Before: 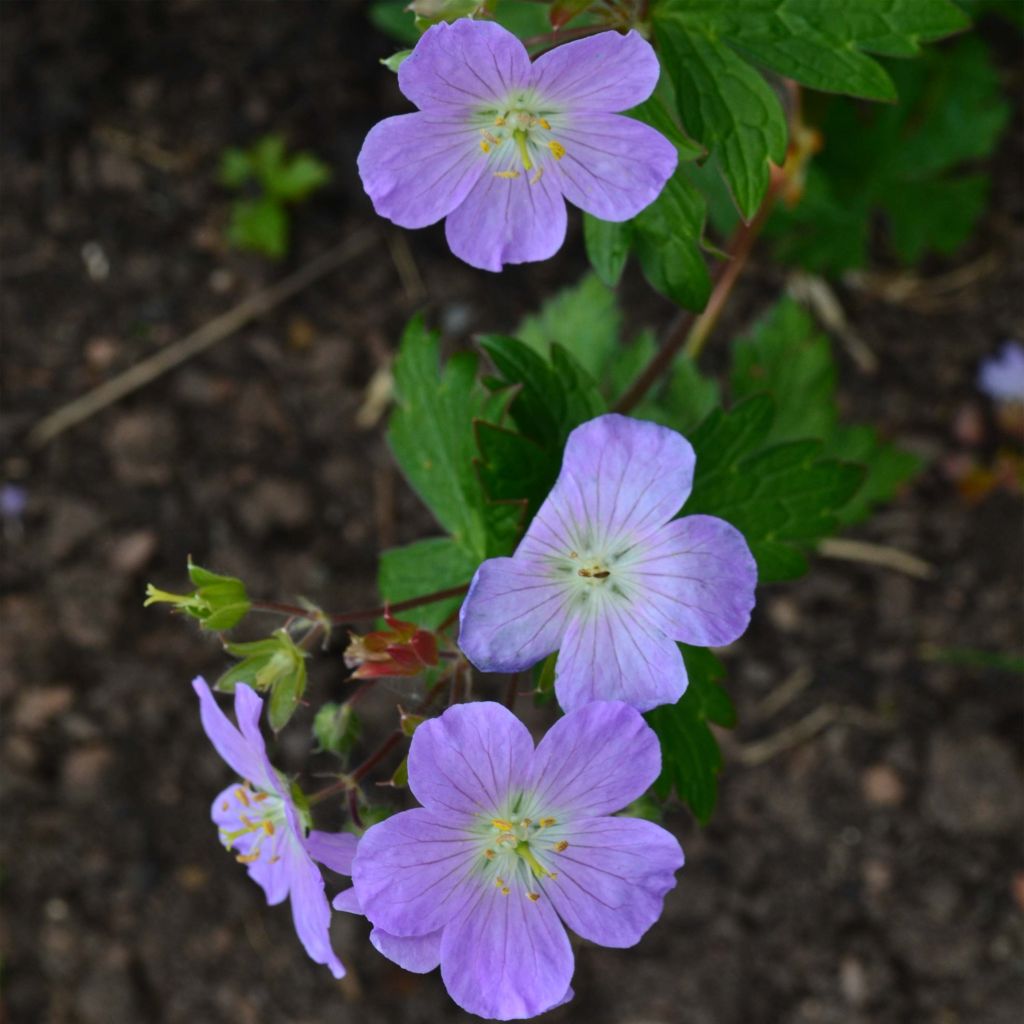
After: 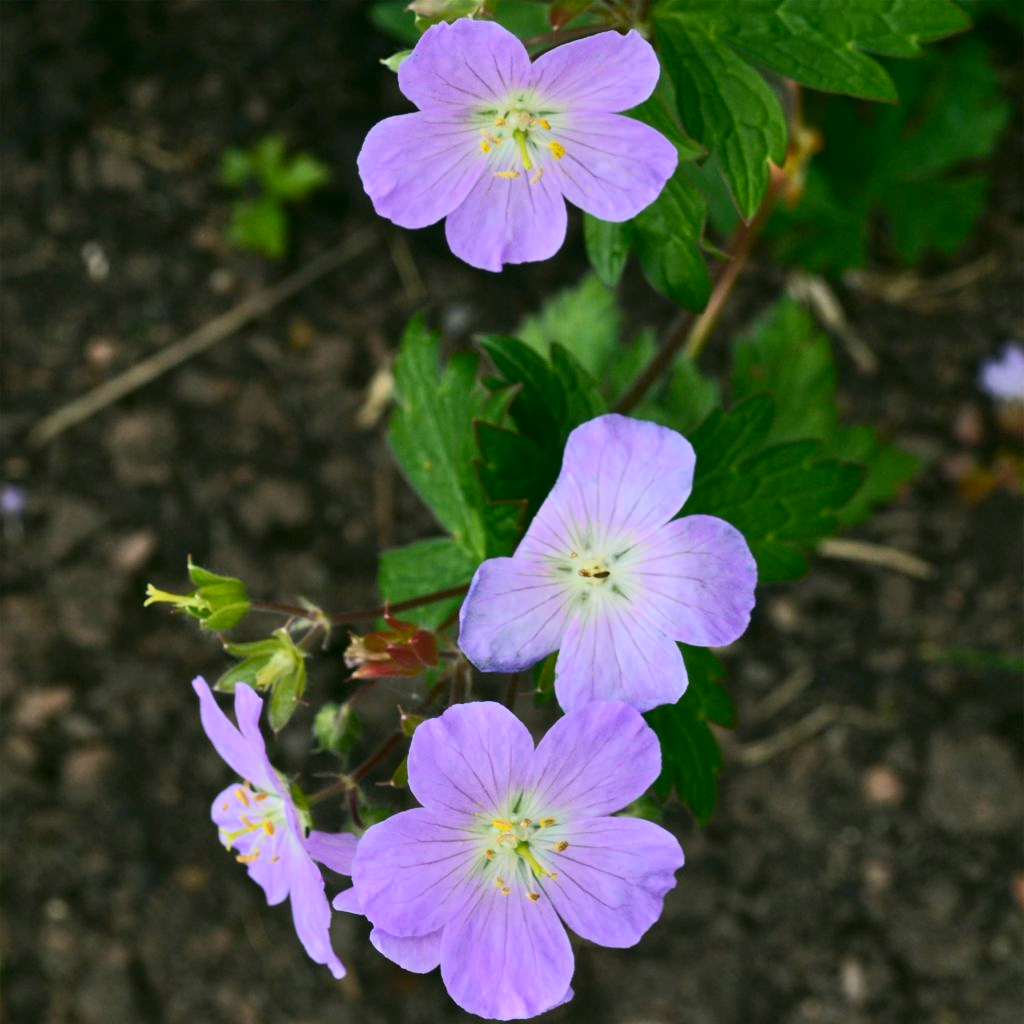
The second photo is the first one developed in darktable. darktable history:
shadows and highlights: shadows 24.46, highlights -78.46, soften with gaussian
tone equalizer: -8 EV 0.014 EV, -7 EV -0.041 EV, -6 EV 0.041 EV, -5 EV 0.026 EV, -4 EV 0.264 EV, -3 EV 0.626 EV, -2 EV 0.558 EV, -1 EV 0.172 EV, +0 EV 0.019 EV, edges refinement/feathering 500, mask exposure compensation -1.57 EV, preserve details no
color correction: highlights a* 4.31, highlights b* 4.96, shadows a* -7.46, shadows b* 5.07
